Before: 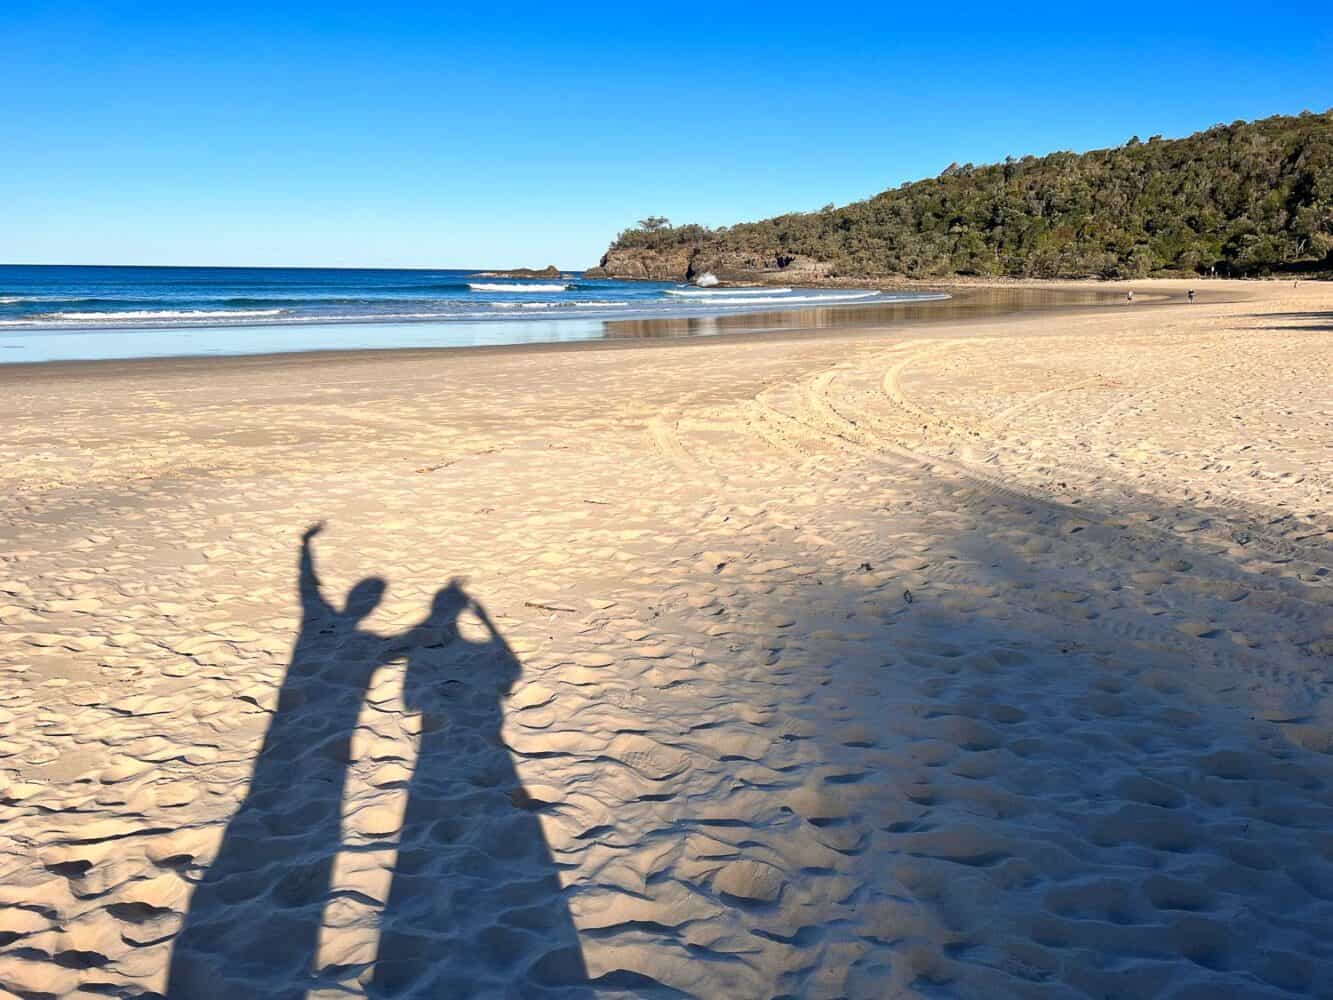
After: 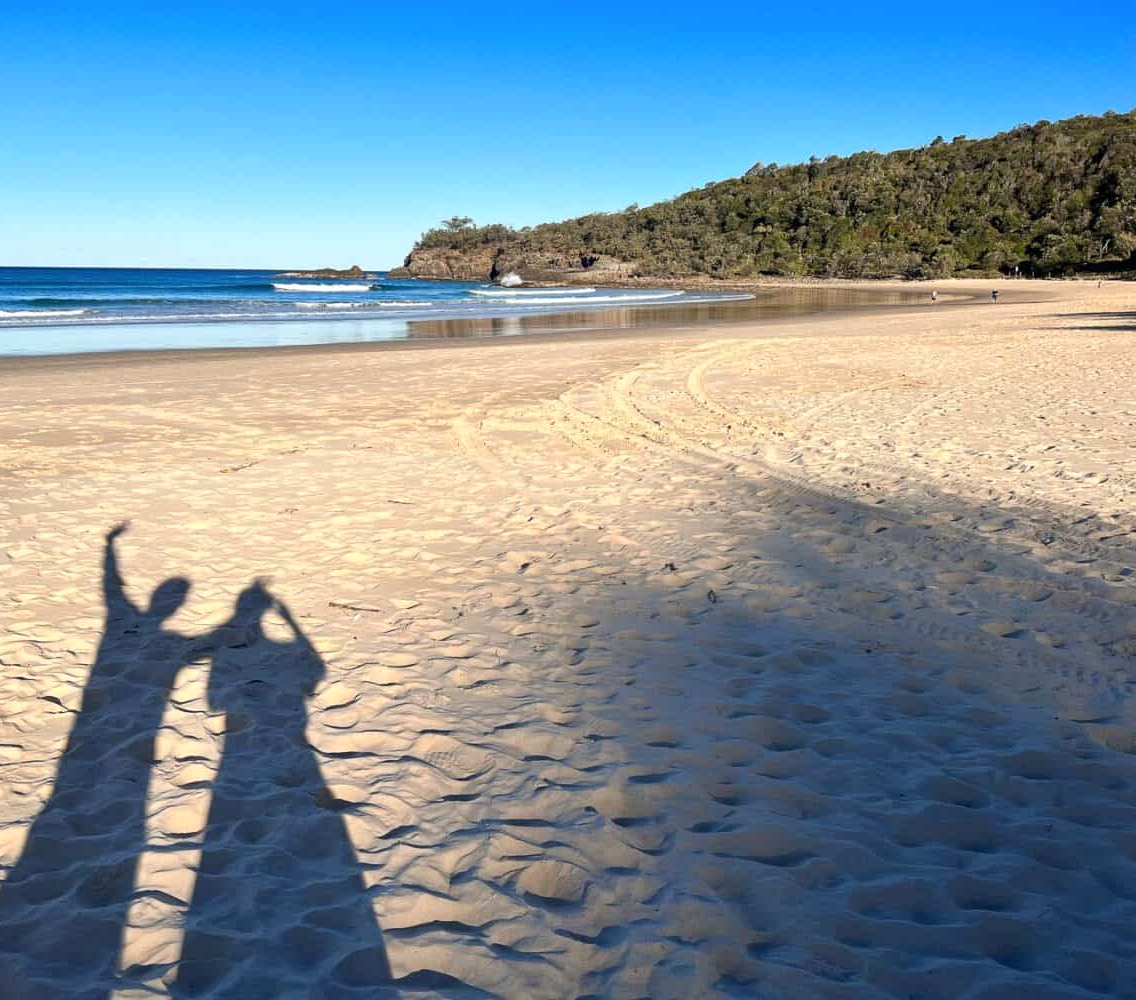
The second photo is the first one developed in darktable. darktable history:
shadows and highlights: shadows -11.18, white point adjustment 1.48, highlights 10.54
crop and rotate: left 14.725%
